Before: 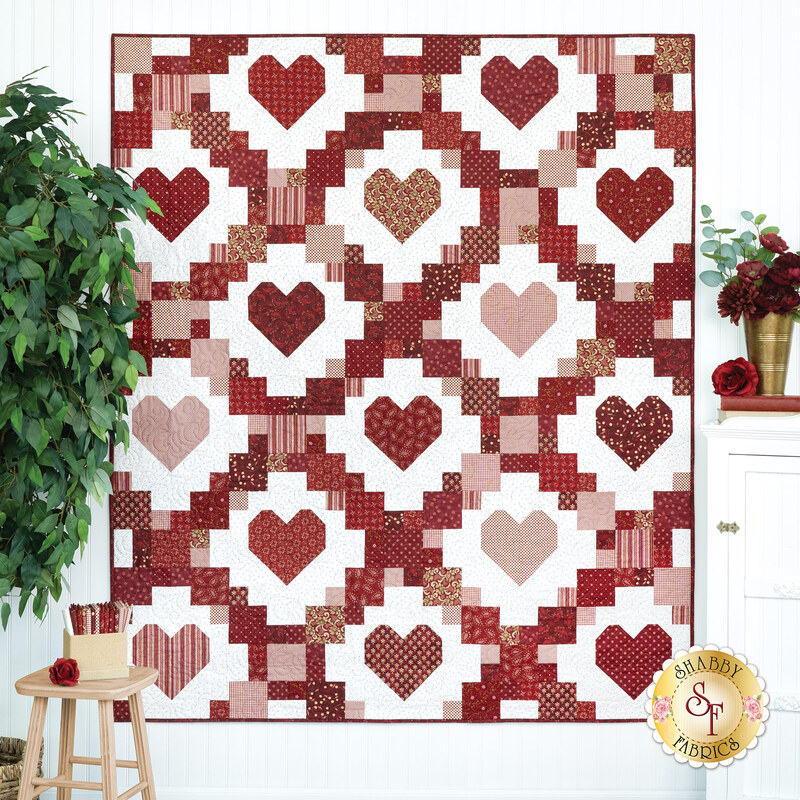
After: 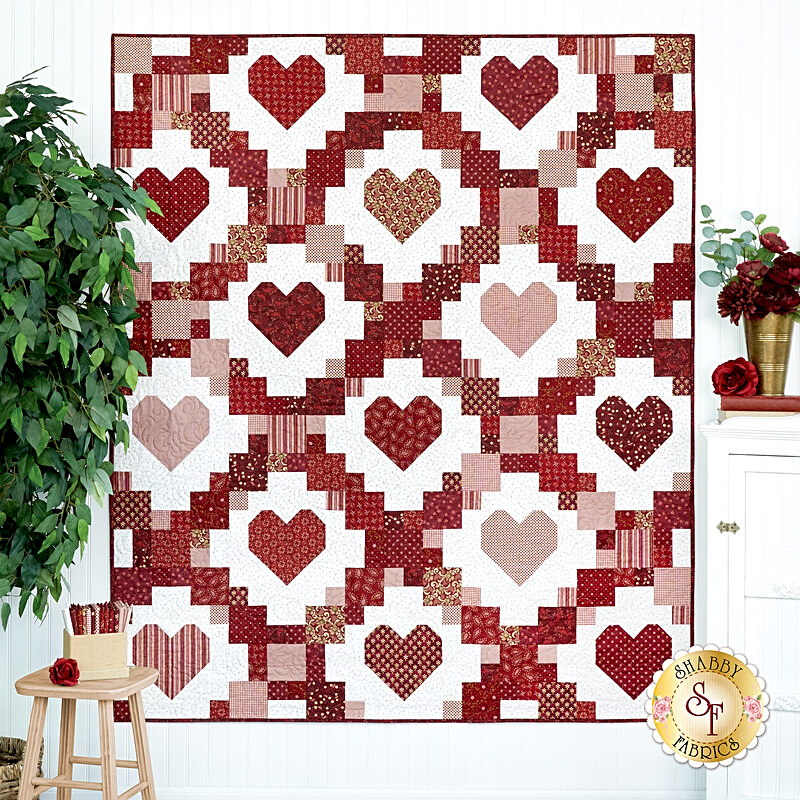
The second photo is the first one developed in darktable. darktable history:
exposure: black level correction 0.01, exposure 0.014 EV, compensate highlight preservation false
sharpen: on, module defaults
white balance: emerald 1
